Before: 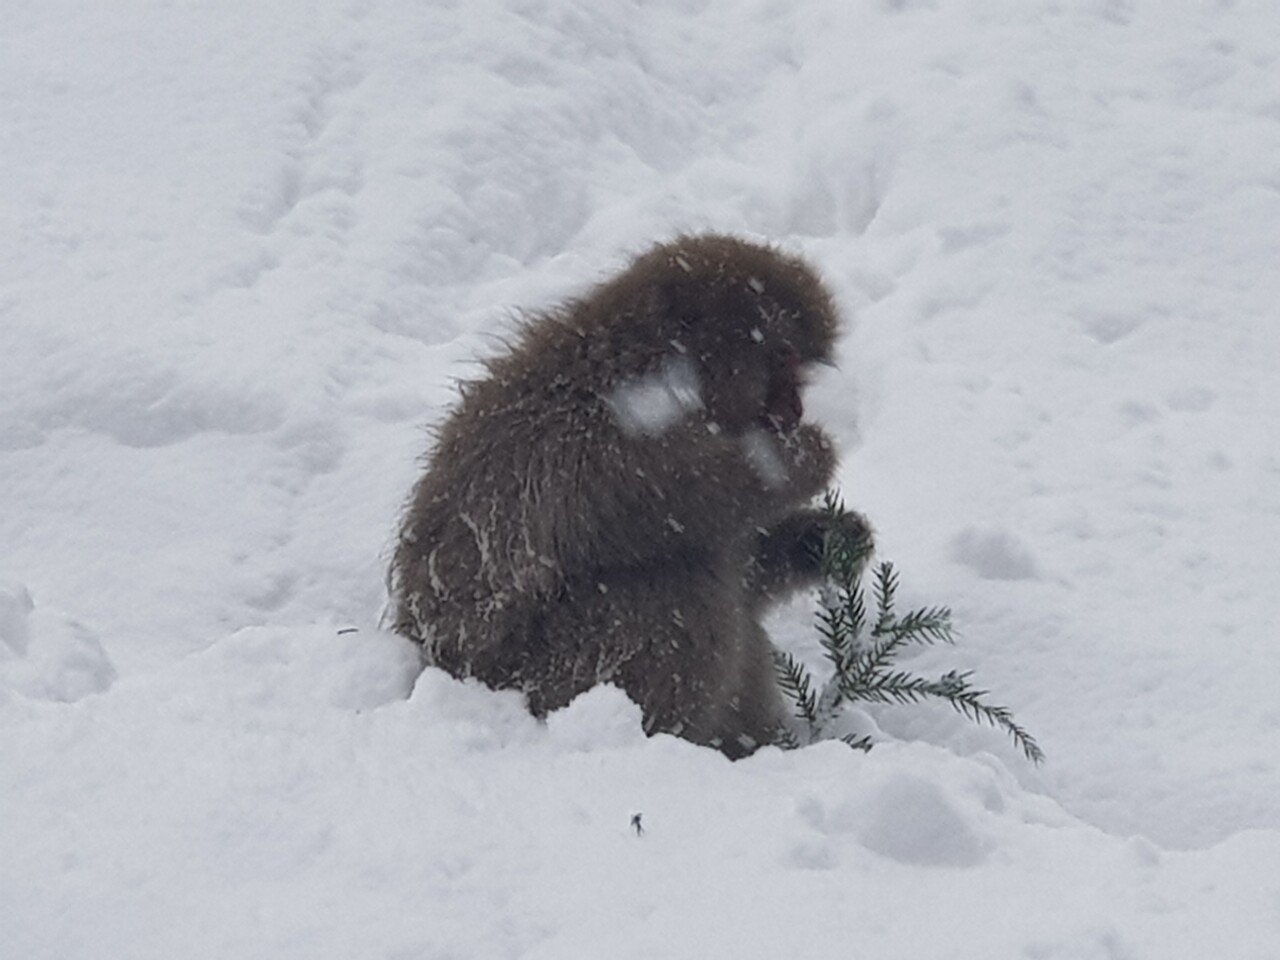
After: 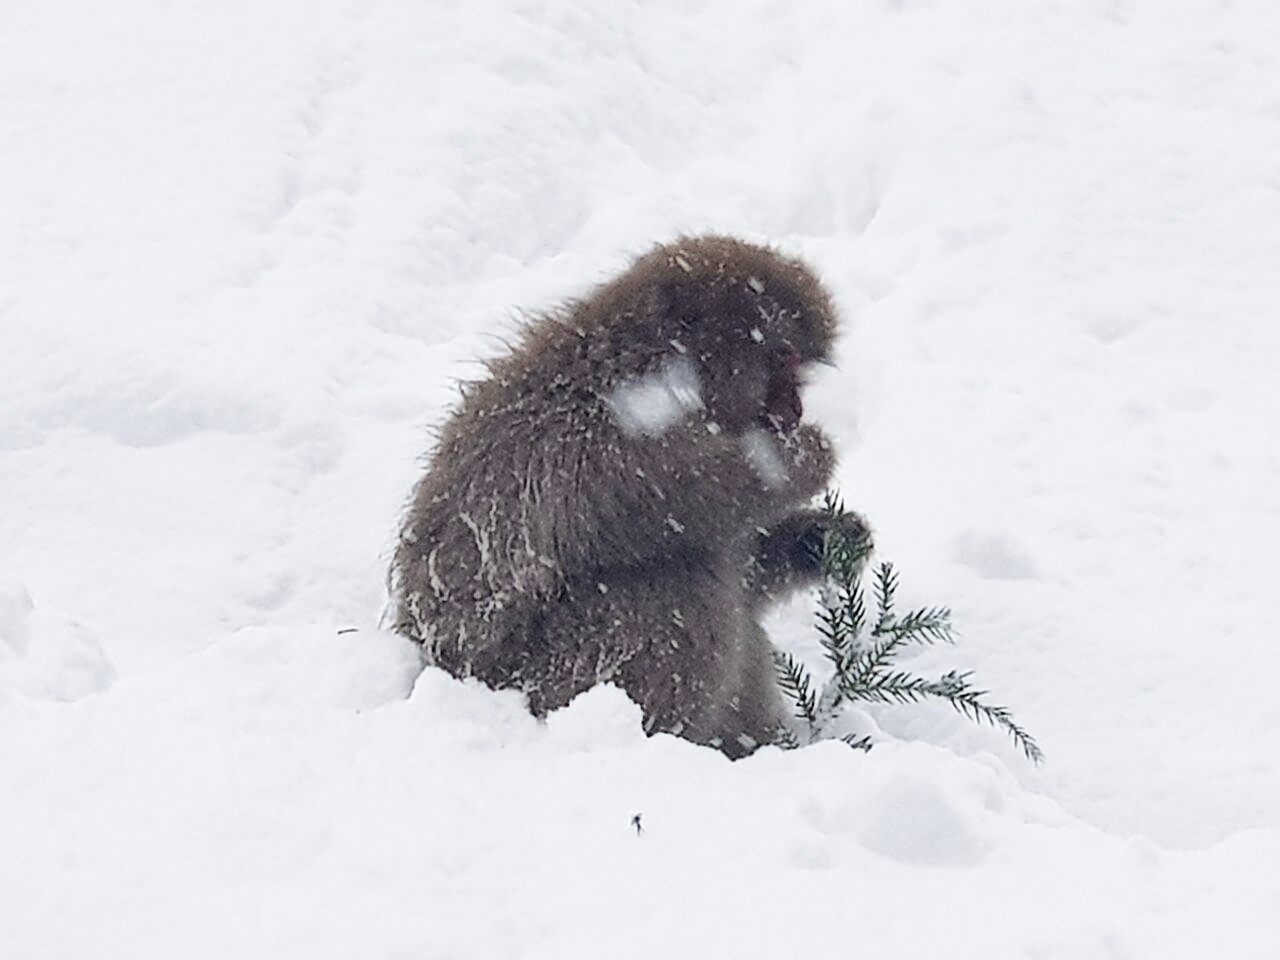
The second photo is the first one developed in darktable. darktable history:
sharpen: on, module defaults
contrast brightness saturation: saturation -0.058
base curve: curves: ch0 [(0, 0) (0.008, 0.007) (0.022, 0.029) (0.048, 0.089) (0.092, 0.197) (0.191, 0.399) (0.275, 0.534) (0.357, 0.65) (0.477, 0.78) (0.542, 0.833) (0.799, 0.973) (1, 1)], preserve colors none
